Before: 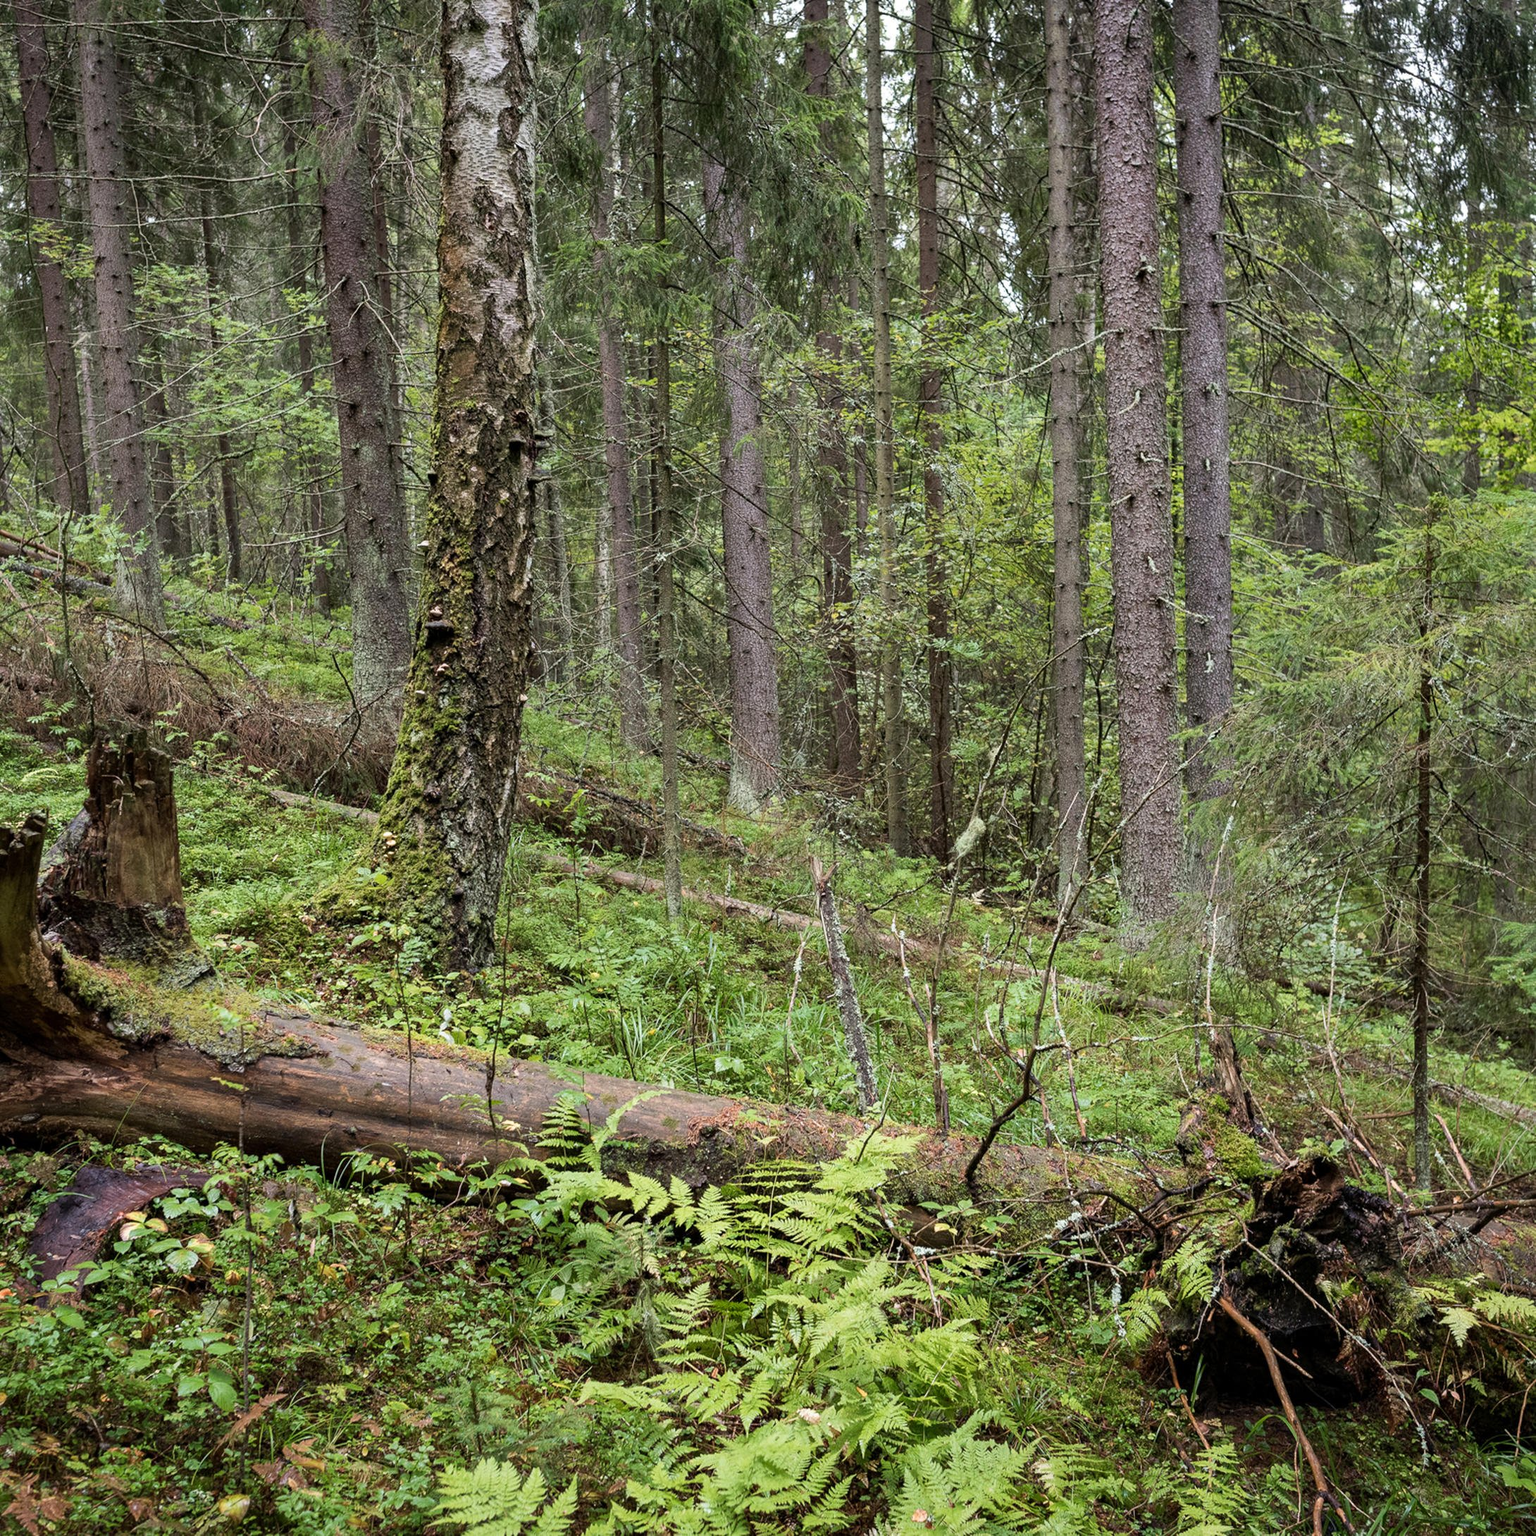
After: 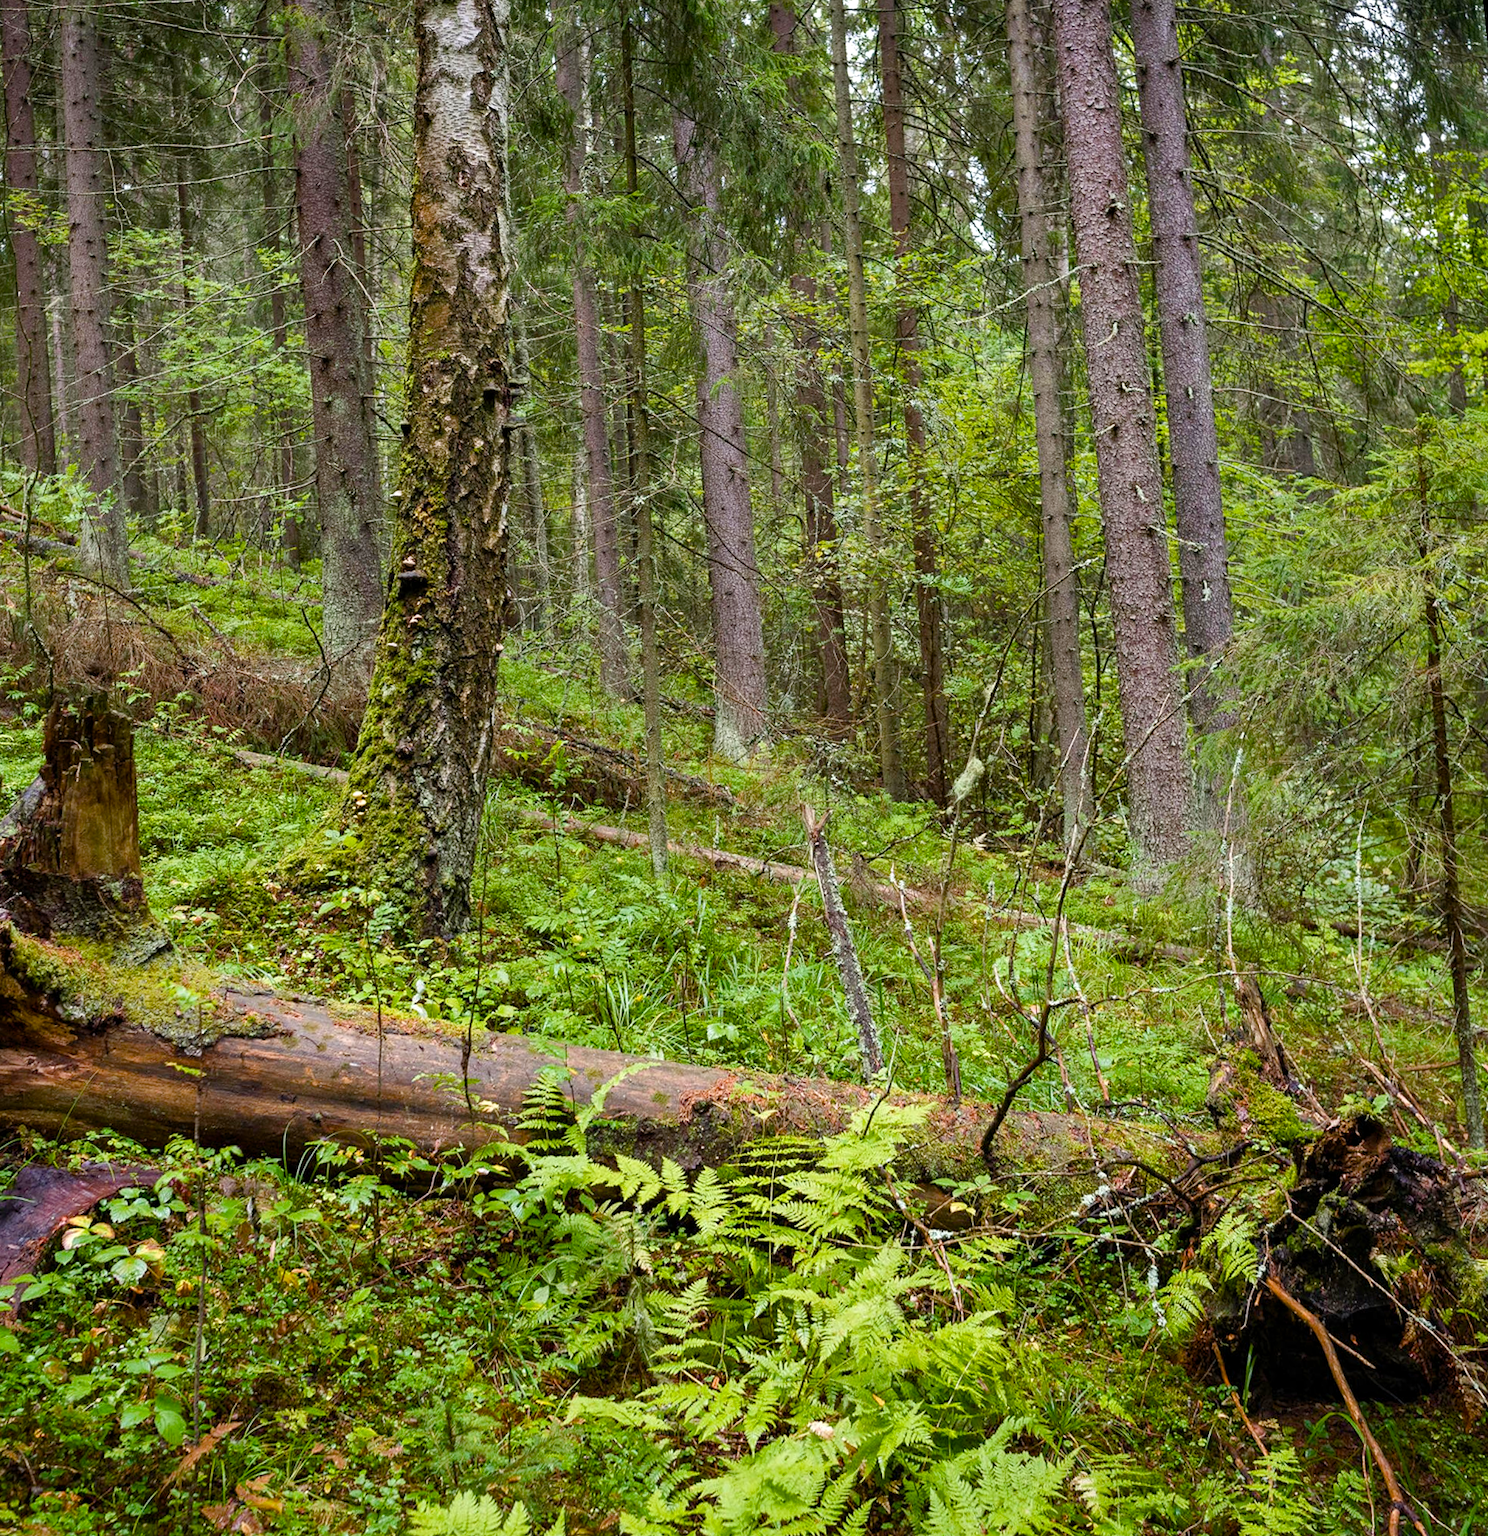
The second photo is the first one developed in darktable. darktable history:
color balance rgb: perceptual saturation grading › global saturation 45%, perceptual saturation grading › highlights -25%, perceptual saturation grading › shadows 50%, perceptual brilliance grading › global brilliance 3%, global vibrance 3%
rotate and perspective: rotation -1.68°, lens shift (vertical) -0.146, crop left 0.049, crop right 0.912, crop top 0.032, crop bottom 0.96
